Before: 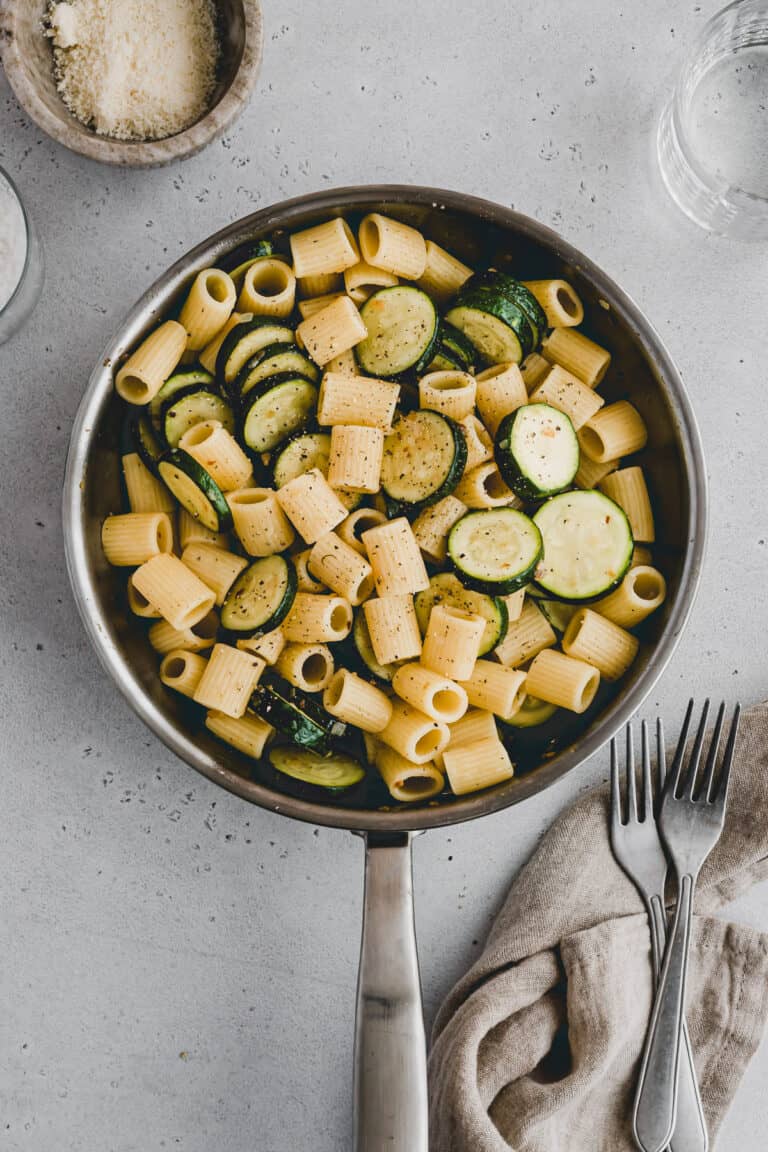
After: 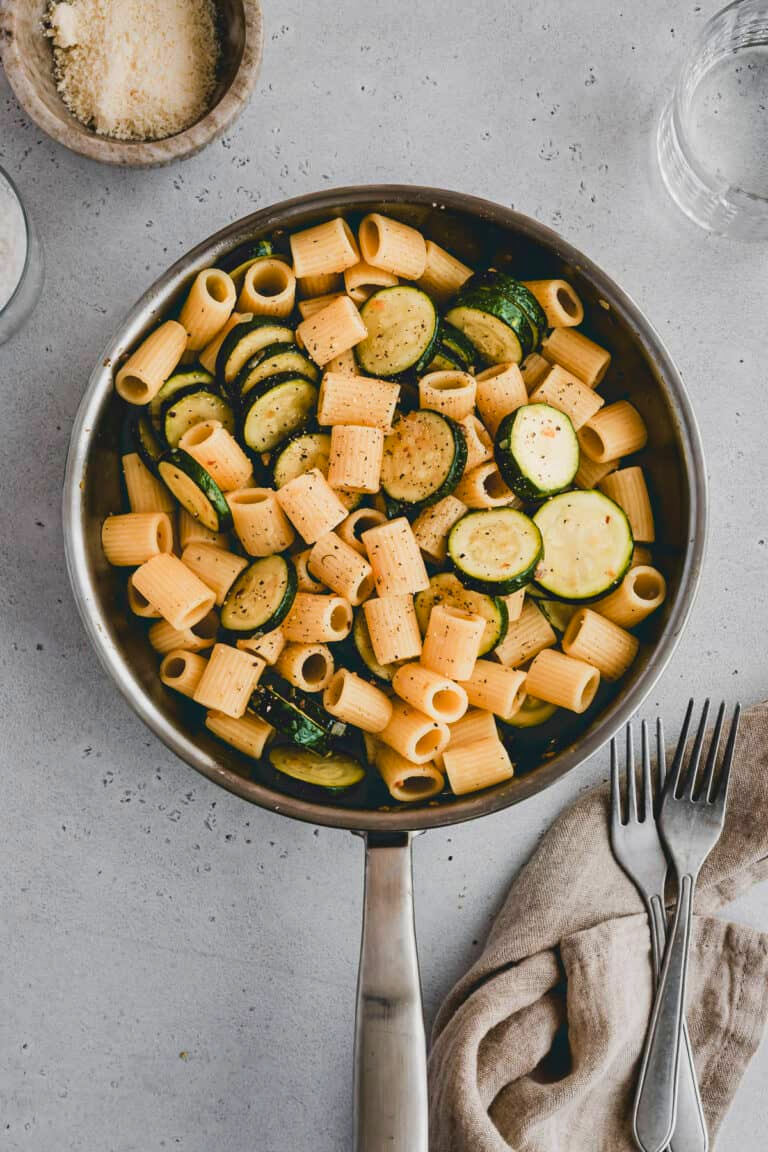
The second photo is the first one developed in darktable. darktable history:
color zones: curves: ch1 [(0.239, 0.552) (0.75, 0.5)]; ch2 [(0.25, 0.462) (0.749, 0.457)]
velvia: on, module defaults
shadows and highlights: shadows 33.03, highlights -47.35, compress 49.9%, soften with gaussian
